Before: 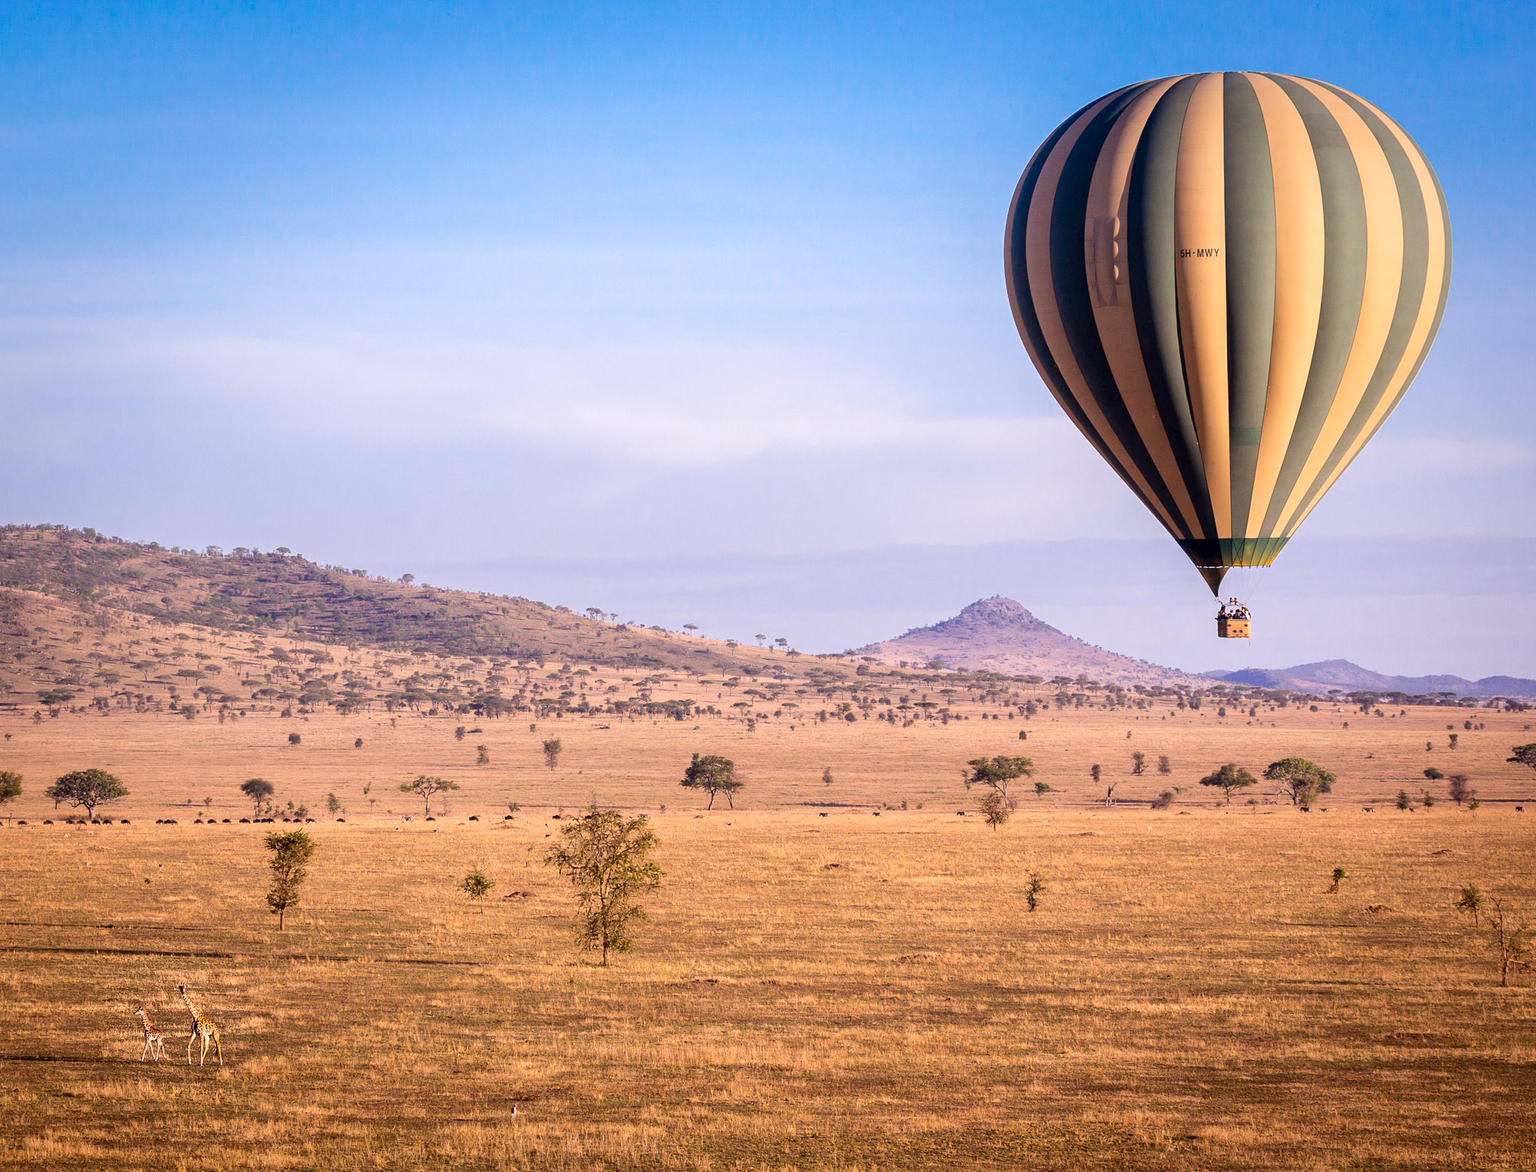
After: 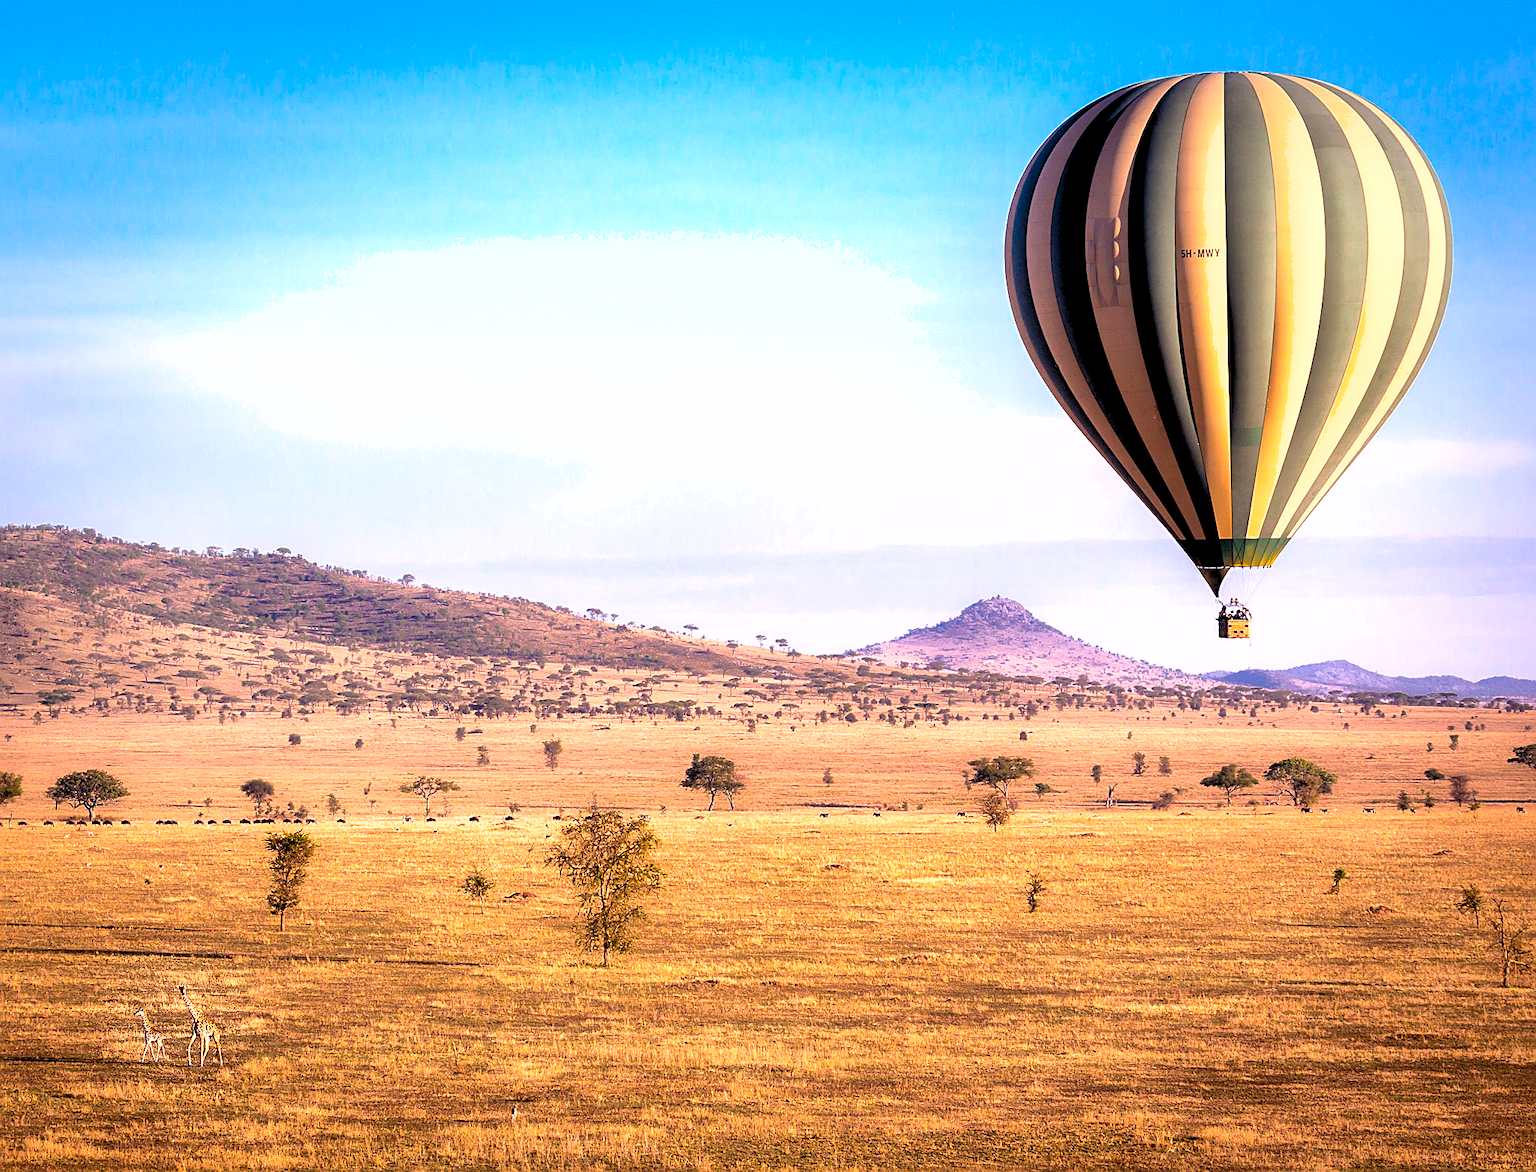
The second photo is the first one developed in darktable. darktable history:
shadows and highlights: highlights color adjustment 49.11%
contrast brightness saturation: contrast 0.203, brightness 0.164, saturation 0.216
levels: levels [0.062, 0.494, 0.925]
exposure: exposure 0.022 EV, compensate highlight preservation false
color correction: highlights a* -0.162, highlights b* -0.097
crop: left 0.018%
contrast equalizer: y [[0.579, 0.58, 0.505, 0.5, 0.5, 0.5], [0.5 ×6], [0.5 ×6], [0 ×6], [0 ×6]]
sharpen: on, module defaults
